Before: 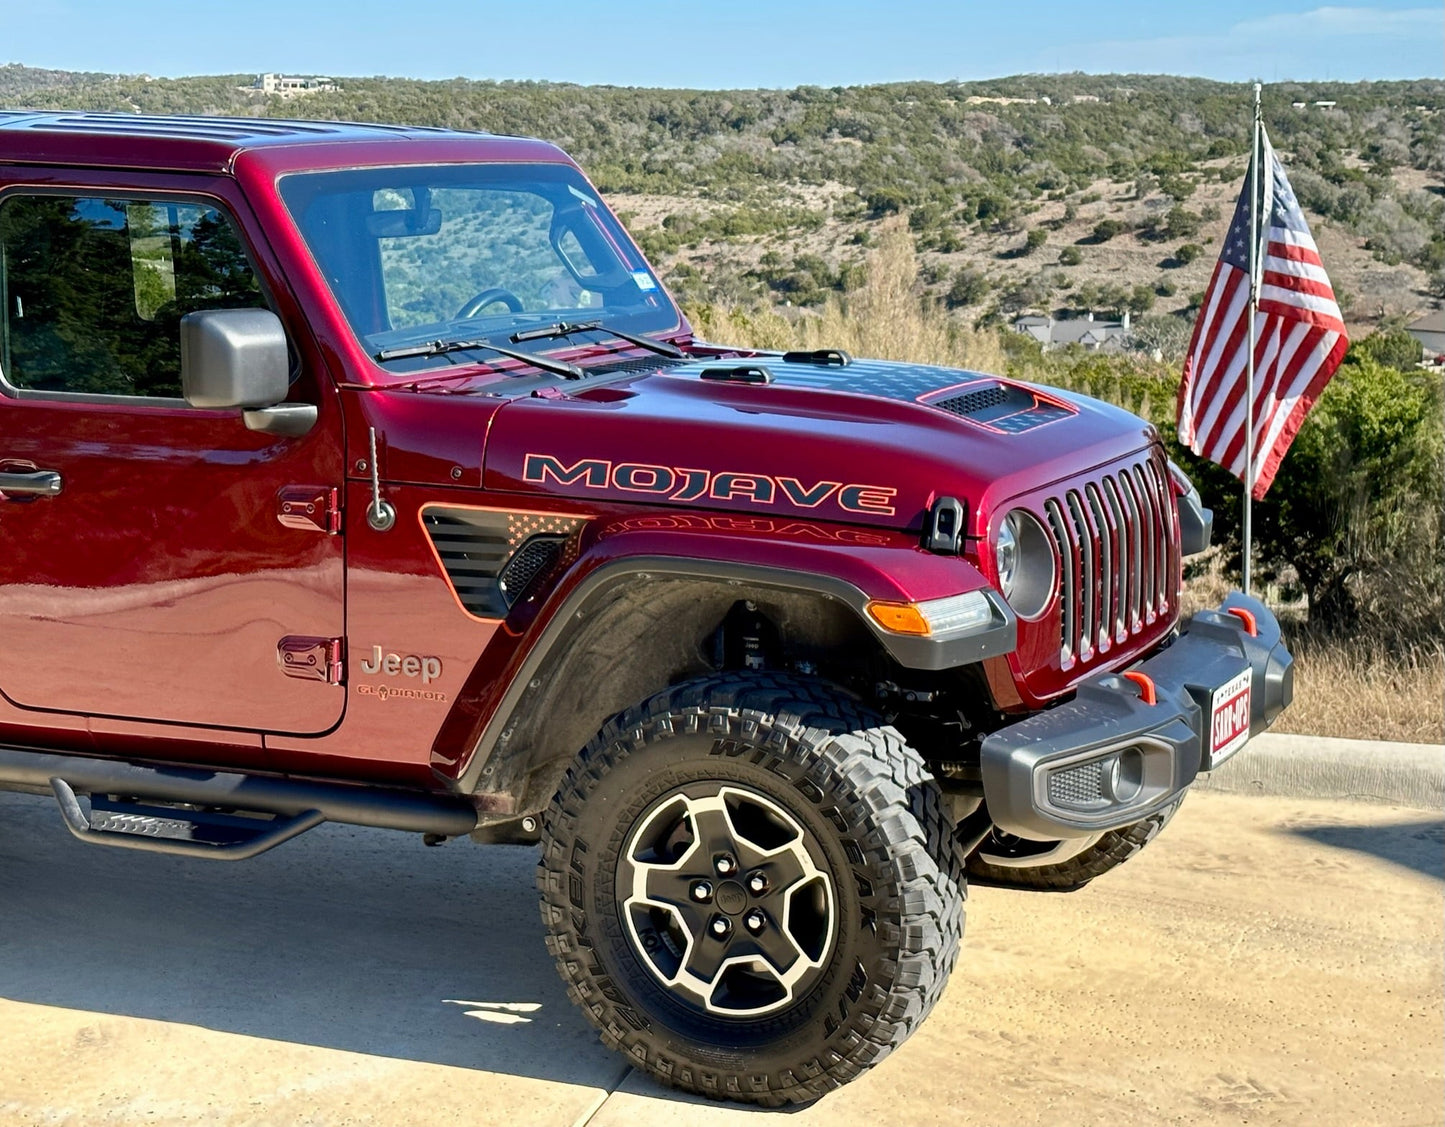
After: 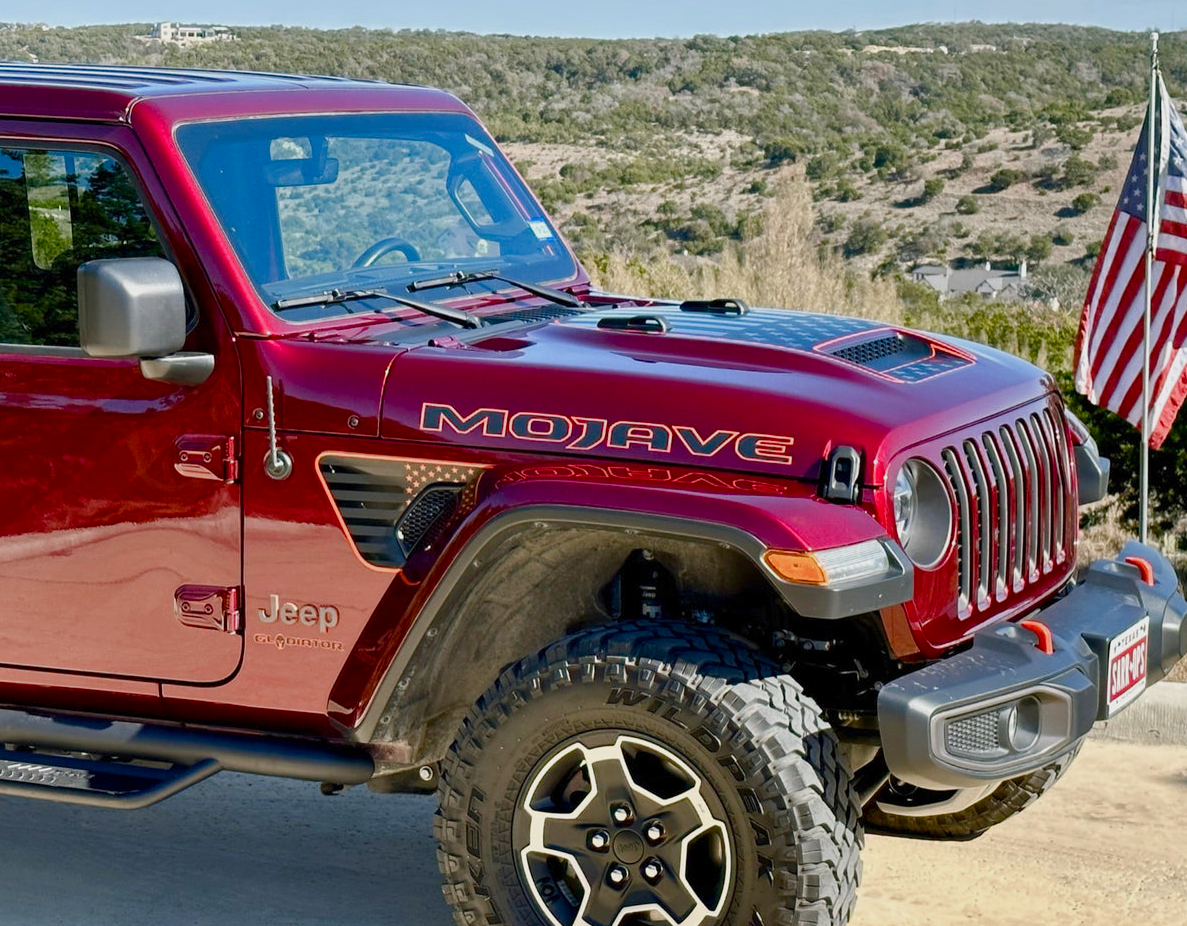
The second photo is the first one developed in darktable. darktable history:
white balance: emerald 1
color balance rgb: shadows lift › chroma 1%, shadows lift › hue 113°, highlights gain › chroma 0.2%, highlights gain › hue 333°, perceptual saturation grading › global saturation 20%, perceptual saturation grading › highlights -50%, perceptual saturation grading › shadows 25%, contrast -10%
crop and rotate: left 7.196%, top 4.574%, right 10.605%, bottom 13.178%
